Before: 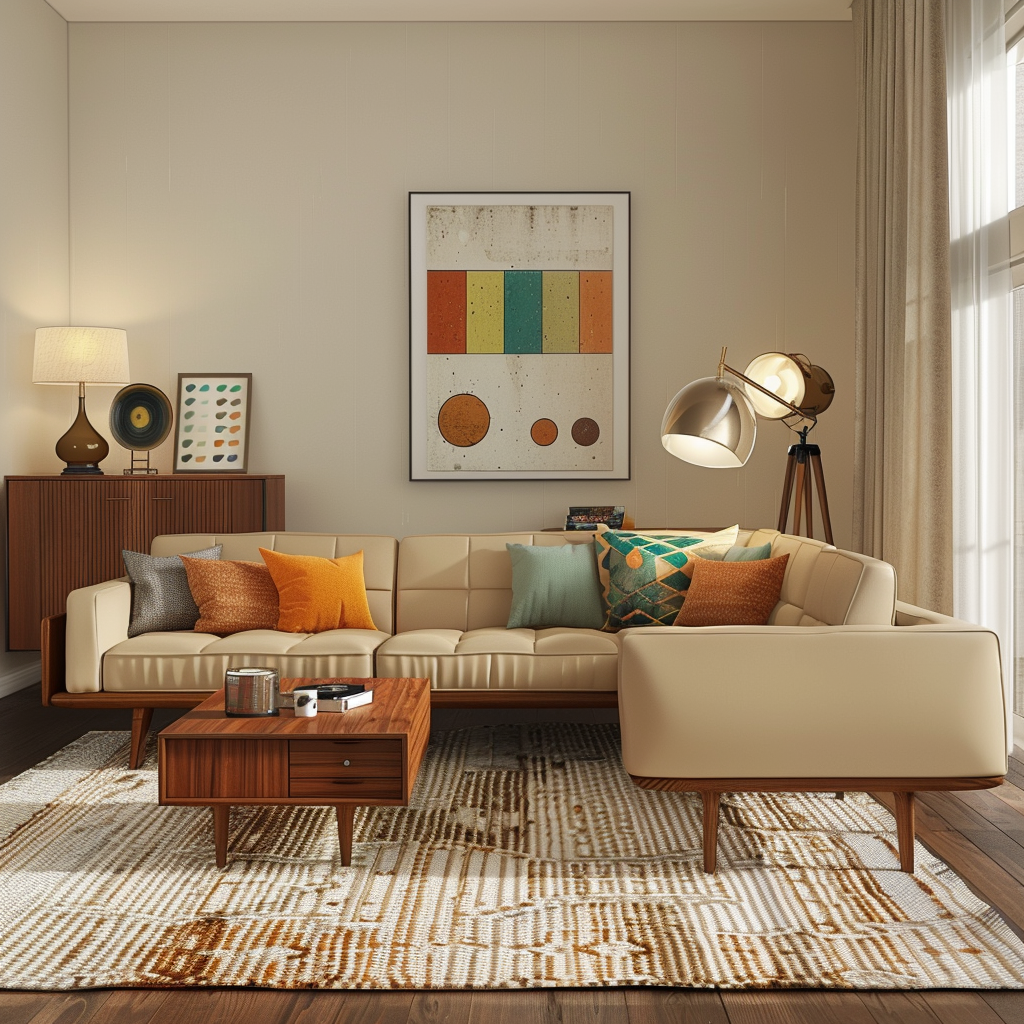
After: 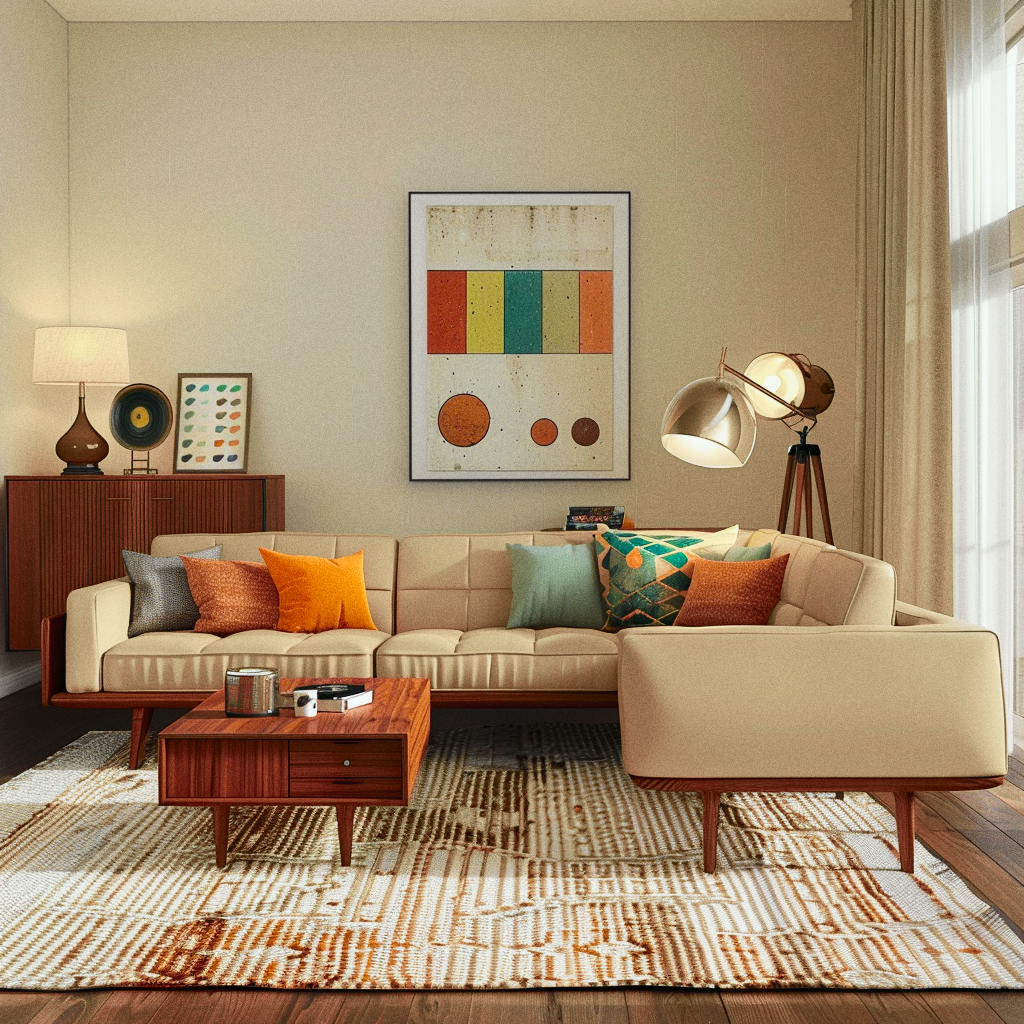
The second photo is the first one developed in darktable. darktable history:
tone curve: curves: ch0 [(0, 0.003) (0.056, 0.041) (0.211, 0.187) (0.482, 0.519) (0.836, 0.864) (0.997, 0.984)]; ch1 [(0, 0) (0.276, 0.206) (0.393, 0.364) (0.482, 0.471) (0.506, 0.5) (0.523, 0.523) (0.572, 0.604) (0.635, 0.665) (0.695, 0.759) (1, 1)]; ch2 [(0, 0) (0.438, 0.456) (0.473, 0.47) (0.503, 0.503) (0.536, 0.527) (0.562, 0.584) (0.612, 0.61) (0.679, 0.72) (1, 1)], color space Lab, independent channels, preserve colors none
grain: coarseness 0.09 ISO
